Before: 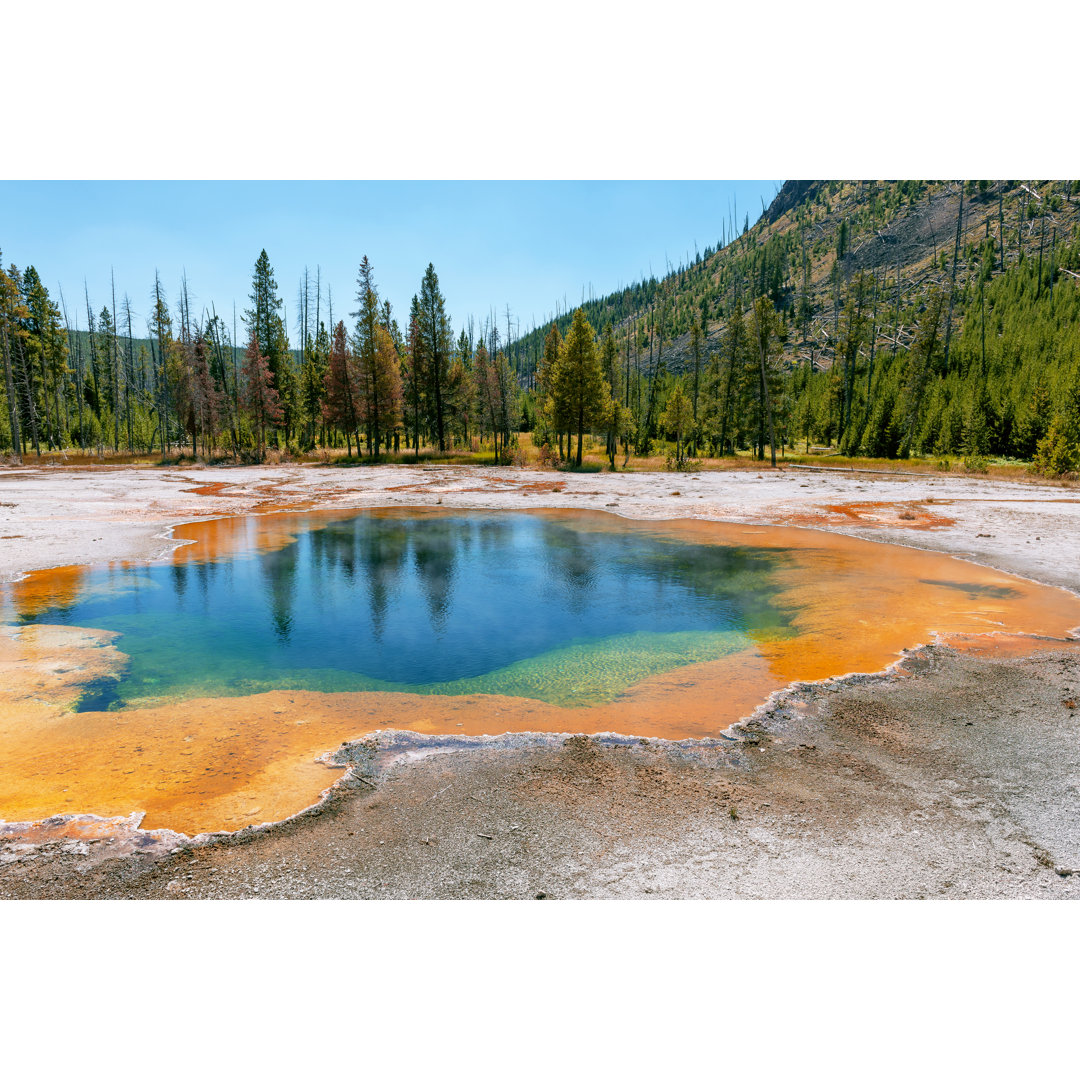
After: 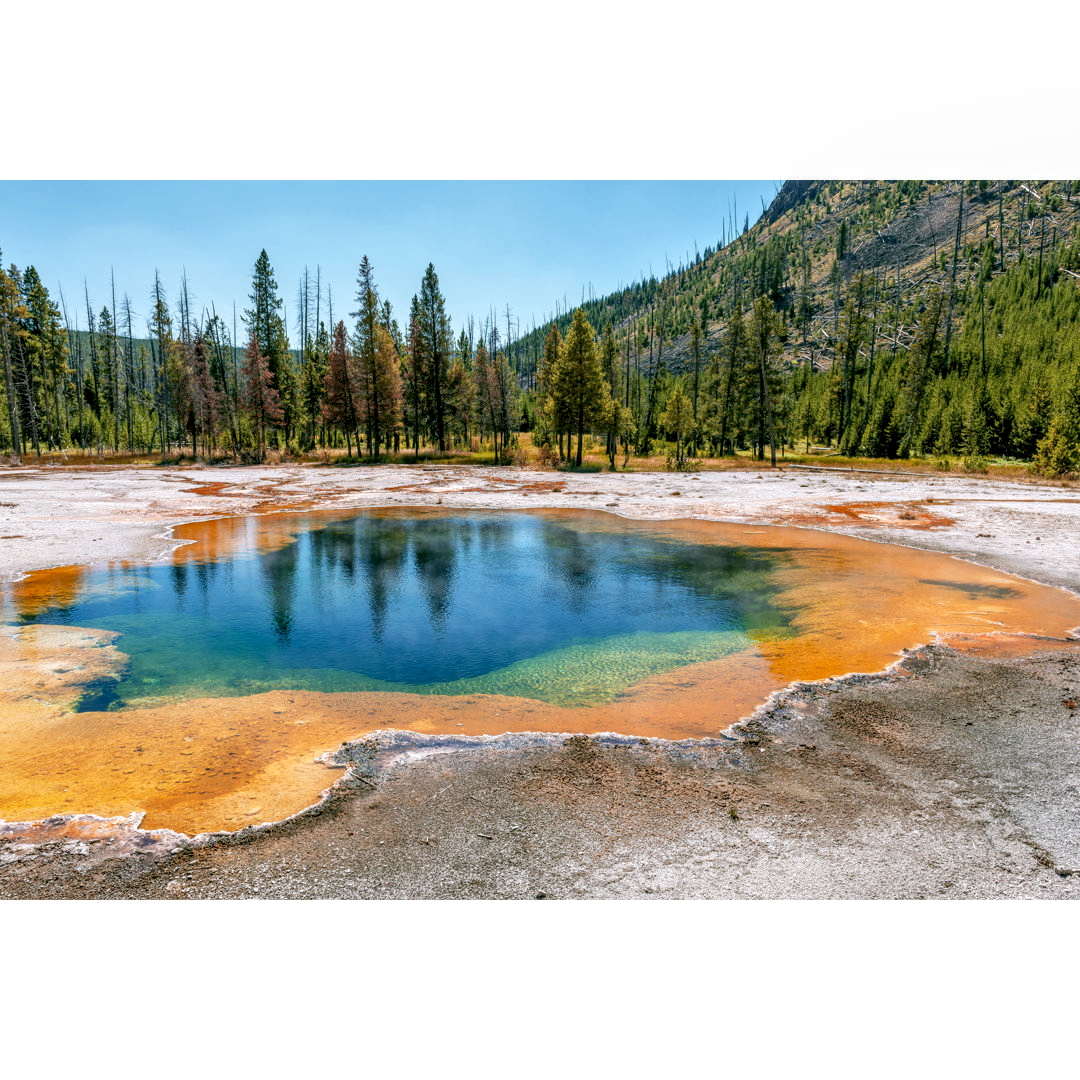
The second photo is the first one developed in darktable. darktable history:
local contrast: highlights 61%, detail 143%, midtone range 0.427
